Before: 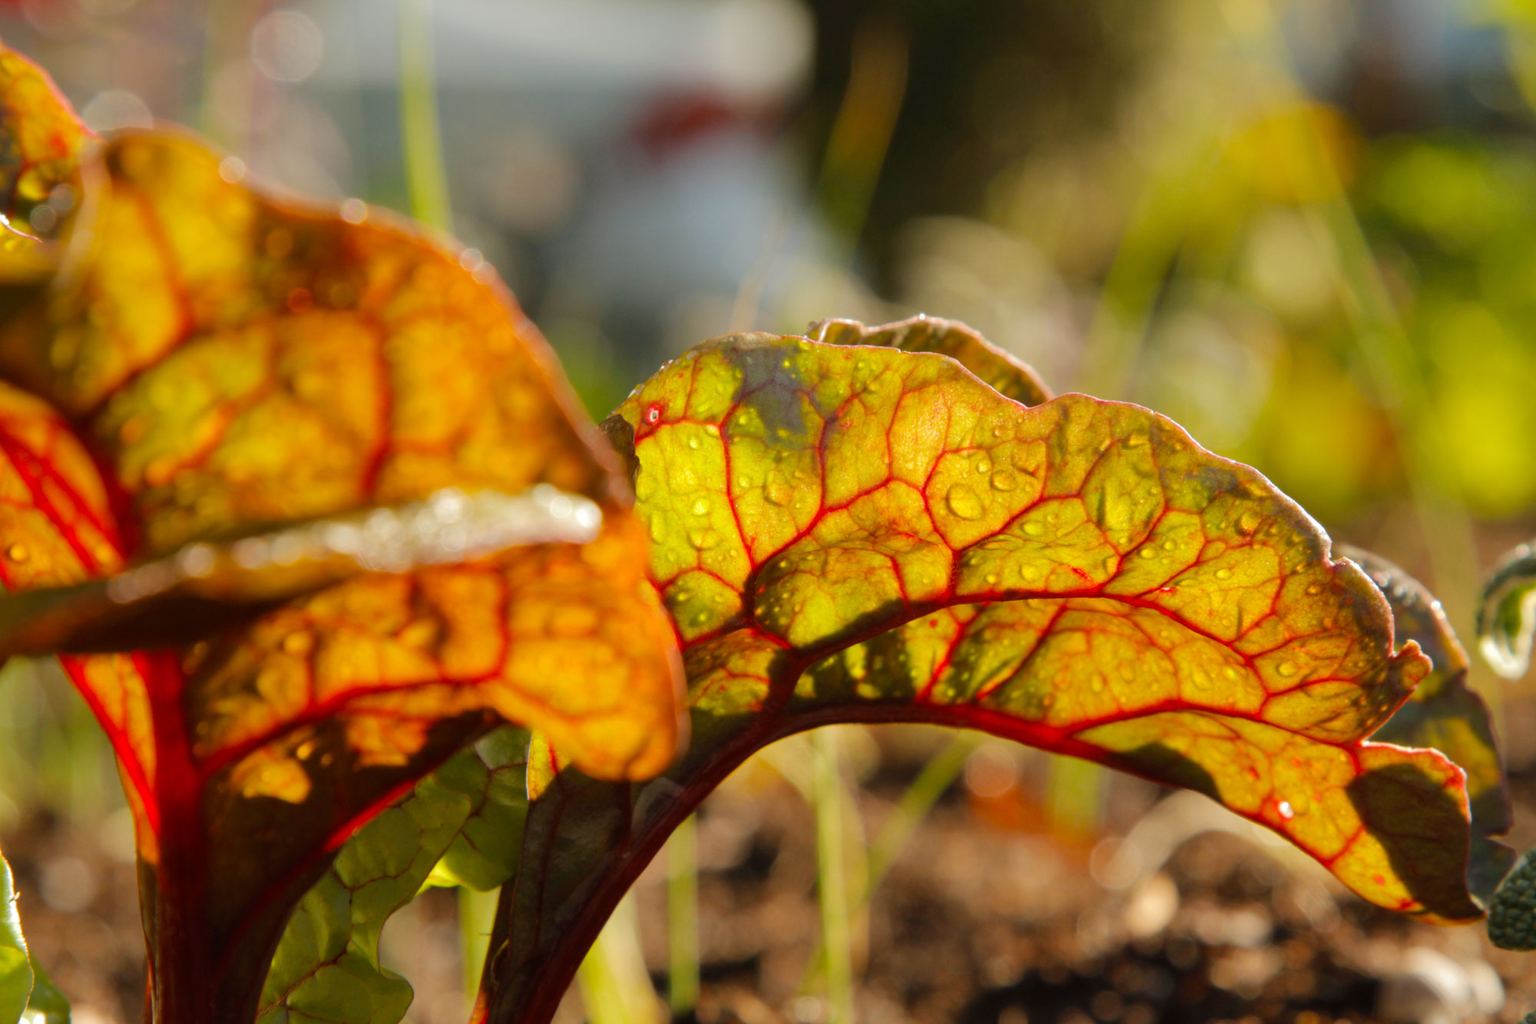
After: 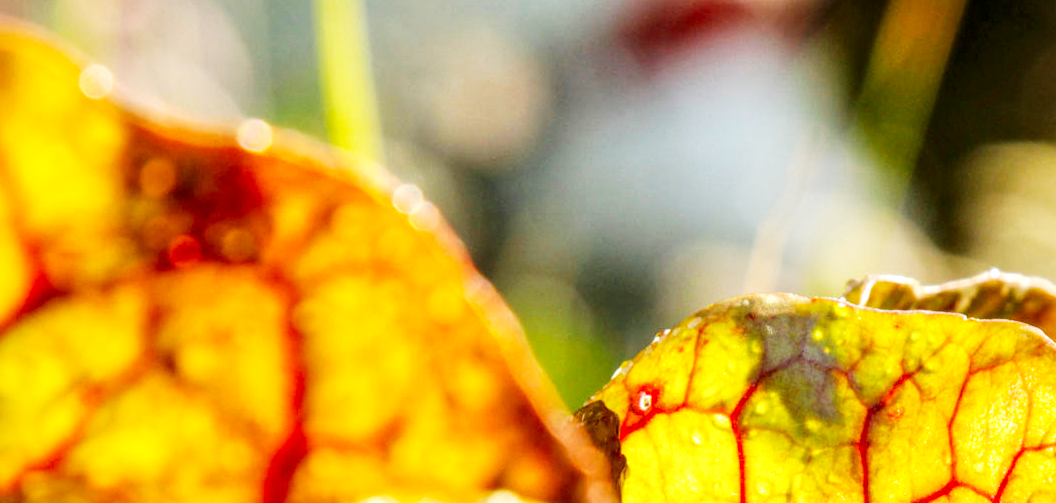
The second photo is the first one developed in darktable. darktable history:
base curve: curves: ch0 [(0, 0) (0.007, 0.004) (0.027, 0.03) (0.046, 0.07) (0.207, 0.54) (0.442, 0.872) (0.673, 0.972) (1, 1)], preserve colors none
local contrast: highlights 29%, detail 150%
tone equalizer: -8 EV -0.002 EV, -7 EV 0.003 EV, -6 EV -0.025 EV, -5 EV 0.012 EV, -4 EV -0.007 EV, -3 EV 0.038 EV, -2 EV -0.072 EV, -1 EV -0.29 EV, +0 EV -0.607 EV
crop: left 10.315%, top 10.476%, right 36.315%, bottom 51.728%
